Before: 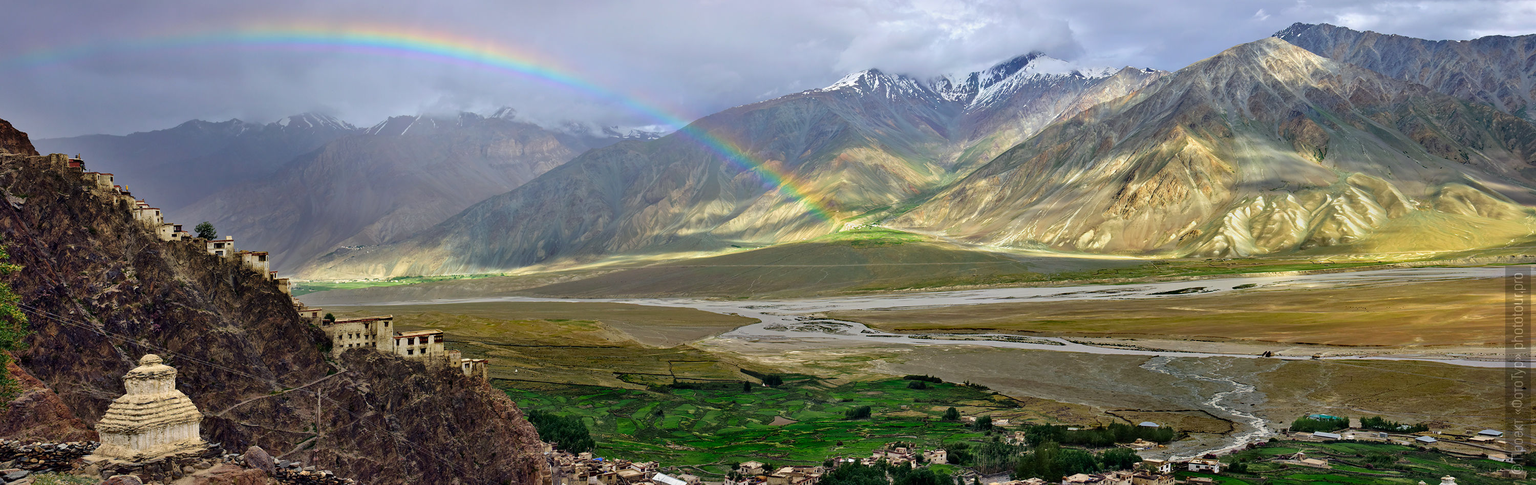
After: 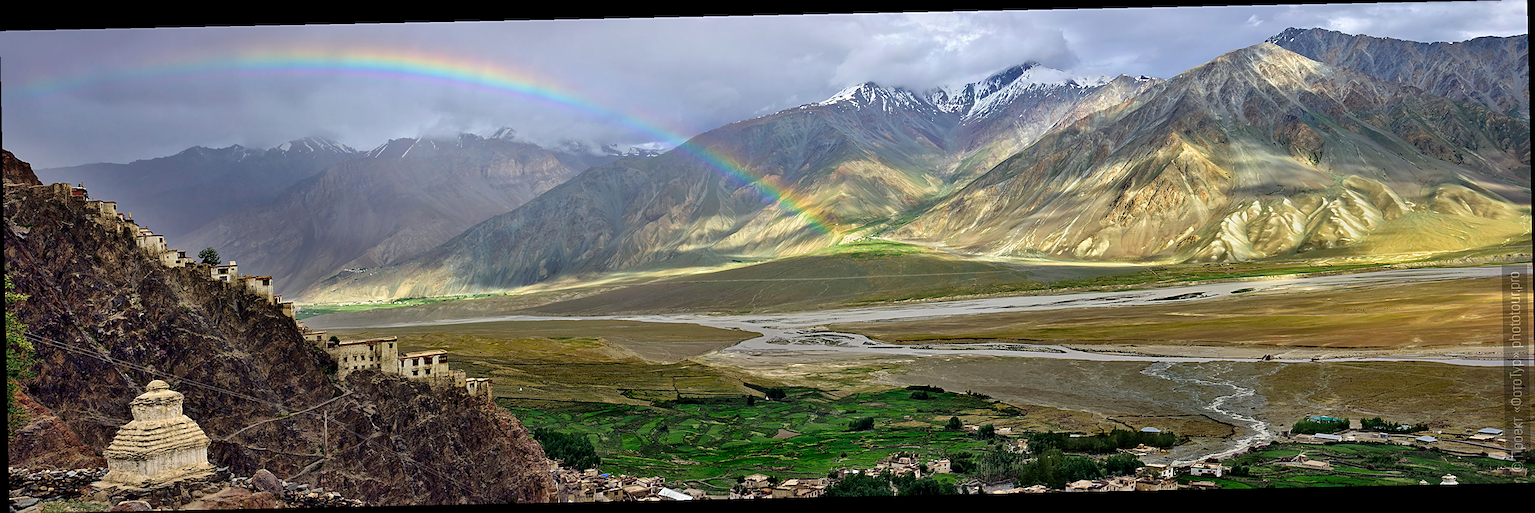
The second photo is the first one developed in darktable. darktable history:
rotate and perspective: rotation -1.17°, automatic cropping off
local contrast: mode bilateral grid, contrast 20, coarseness 50, detail 120%, midtone range 0.2
sharpen: on, module defaults
